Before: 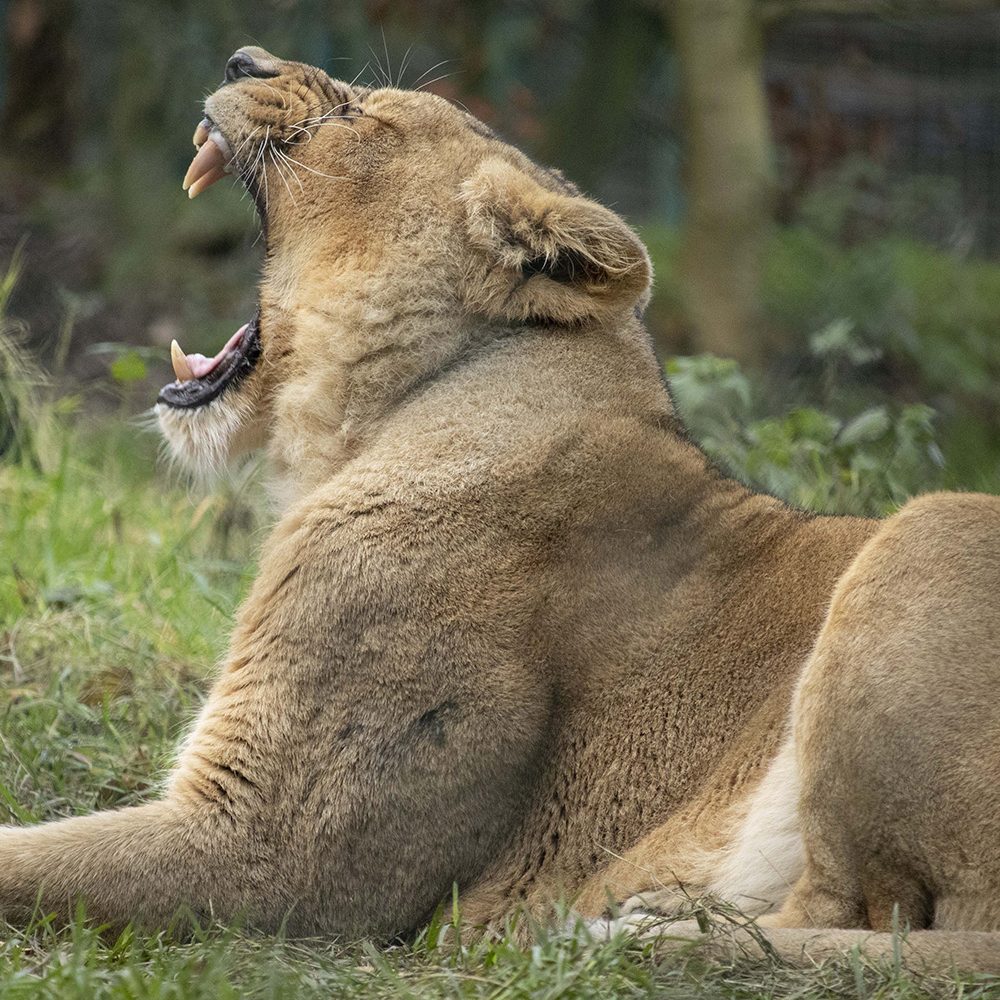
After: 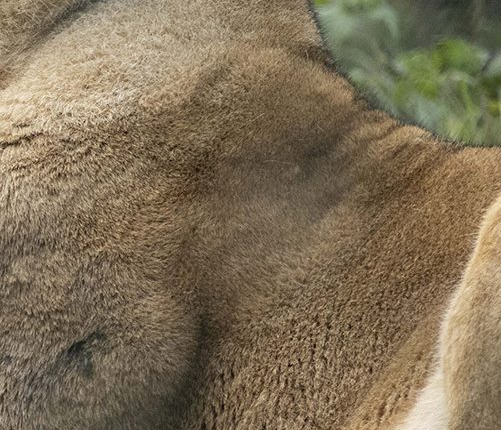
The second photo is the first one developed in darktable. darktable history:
crop: left 35.217%, top 36.949%, right 14.596%, bottom 19.966%
